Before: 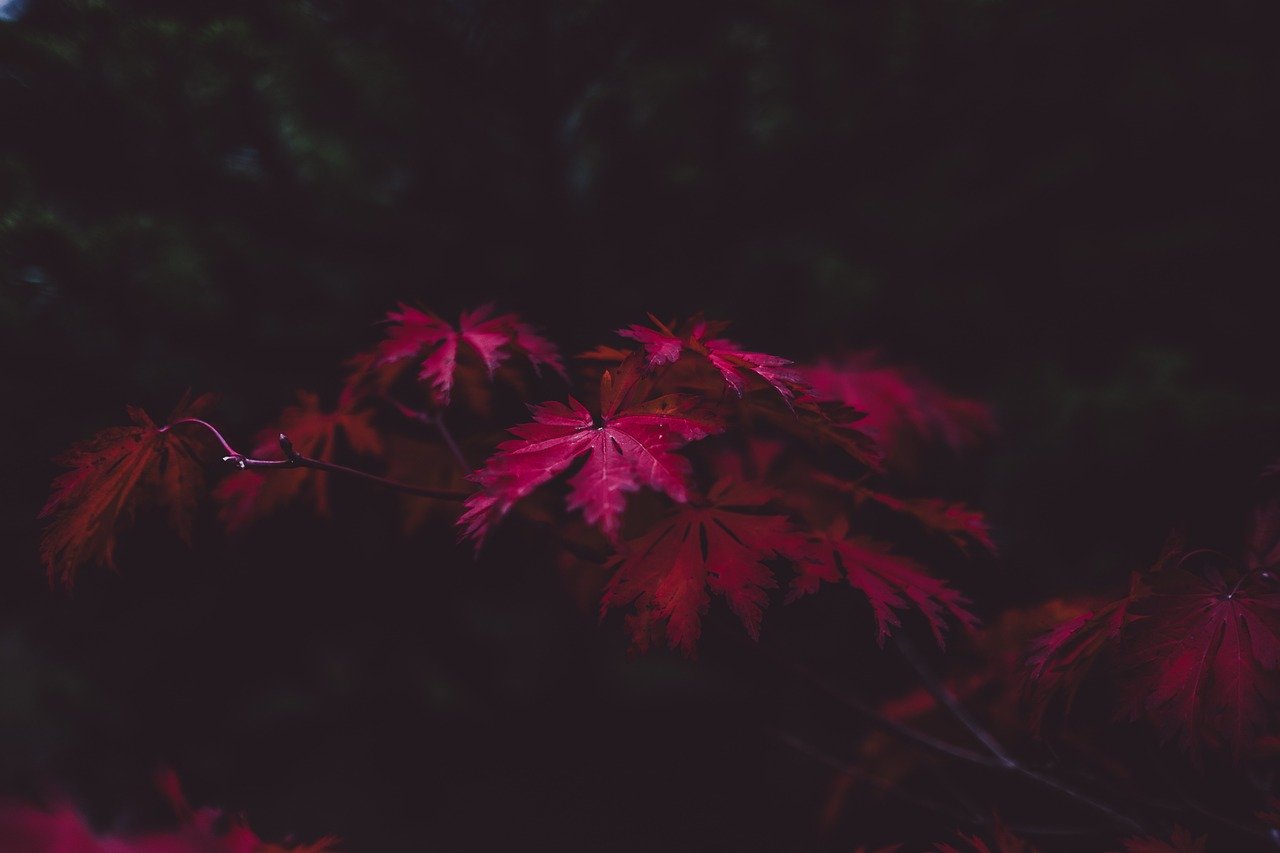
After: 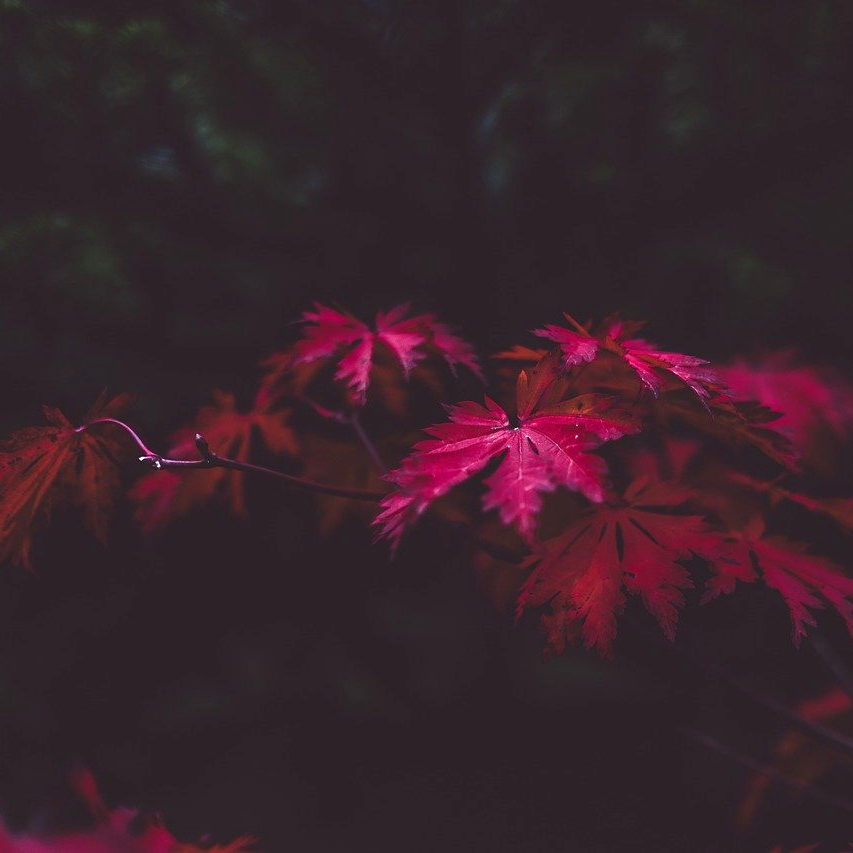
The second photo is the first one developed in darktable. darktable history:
crop and rotate: left 6.617%, right 26.717%
exposure: exposure 0.657 EV, compensate highlight preservation false
